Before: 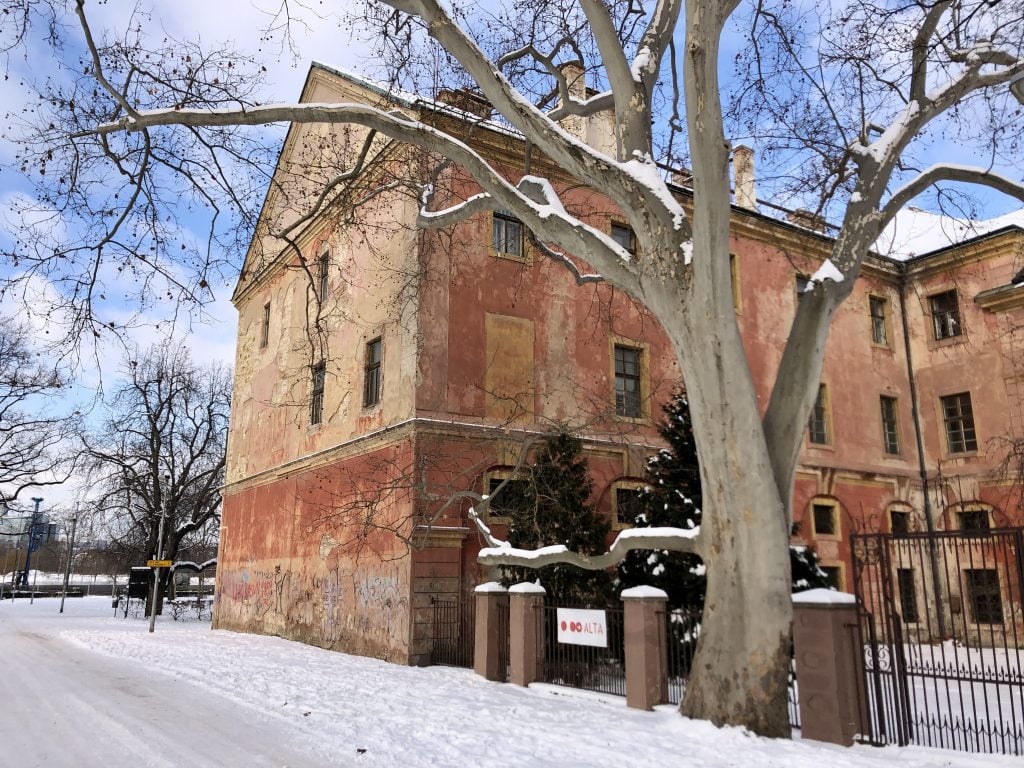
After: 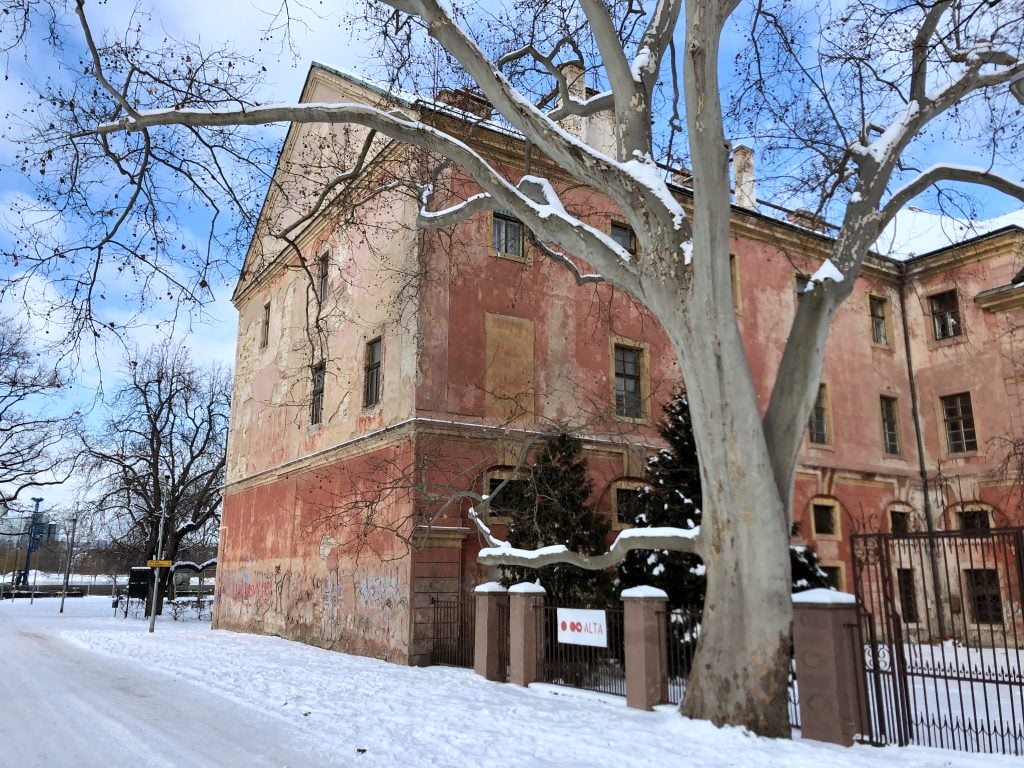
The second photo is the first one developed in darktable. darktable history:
color correction: highlights a* -3.87, highlights b* -10.96
